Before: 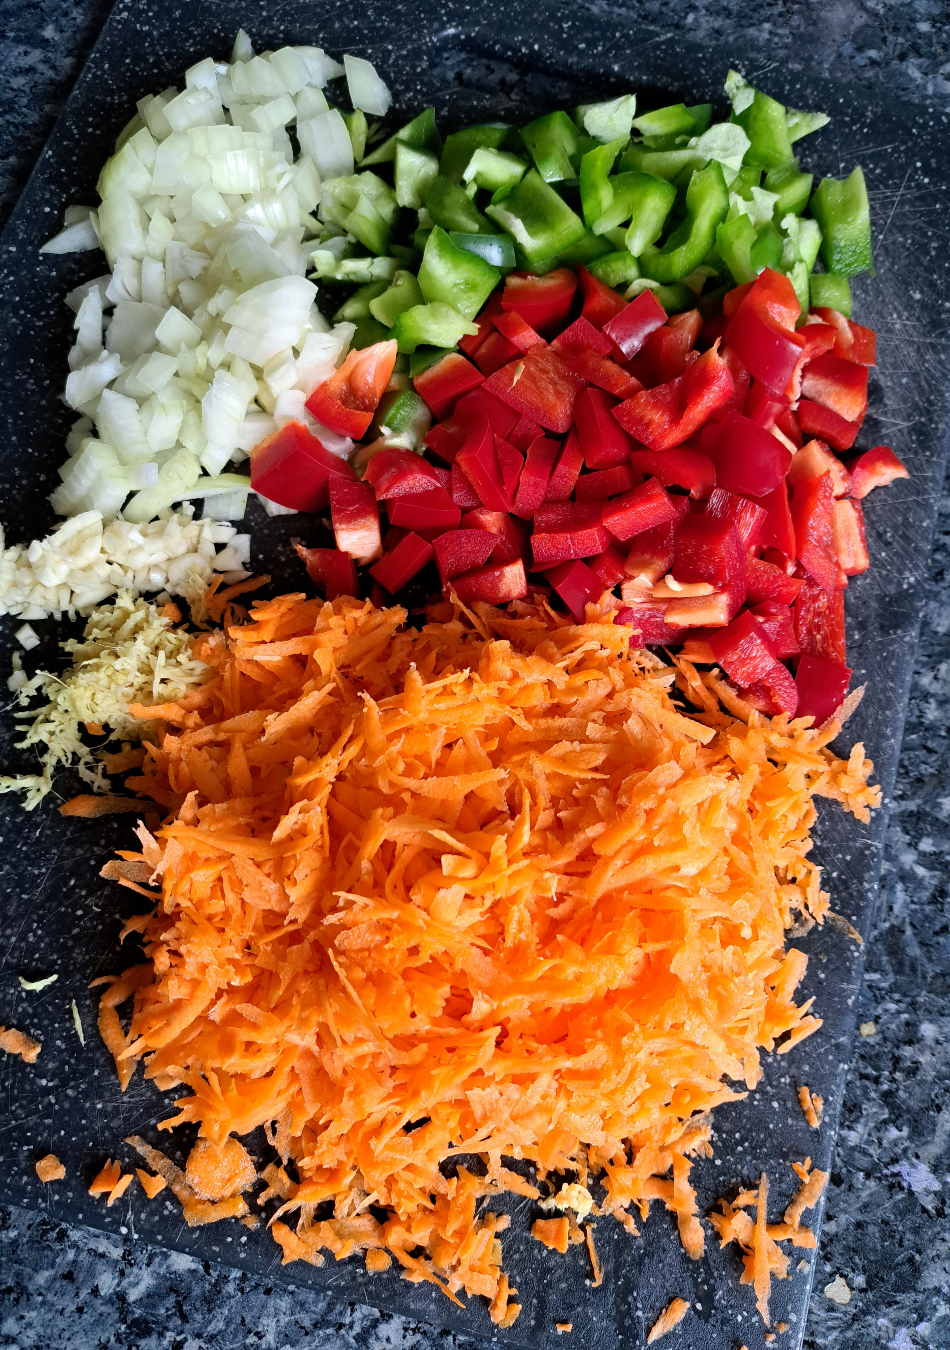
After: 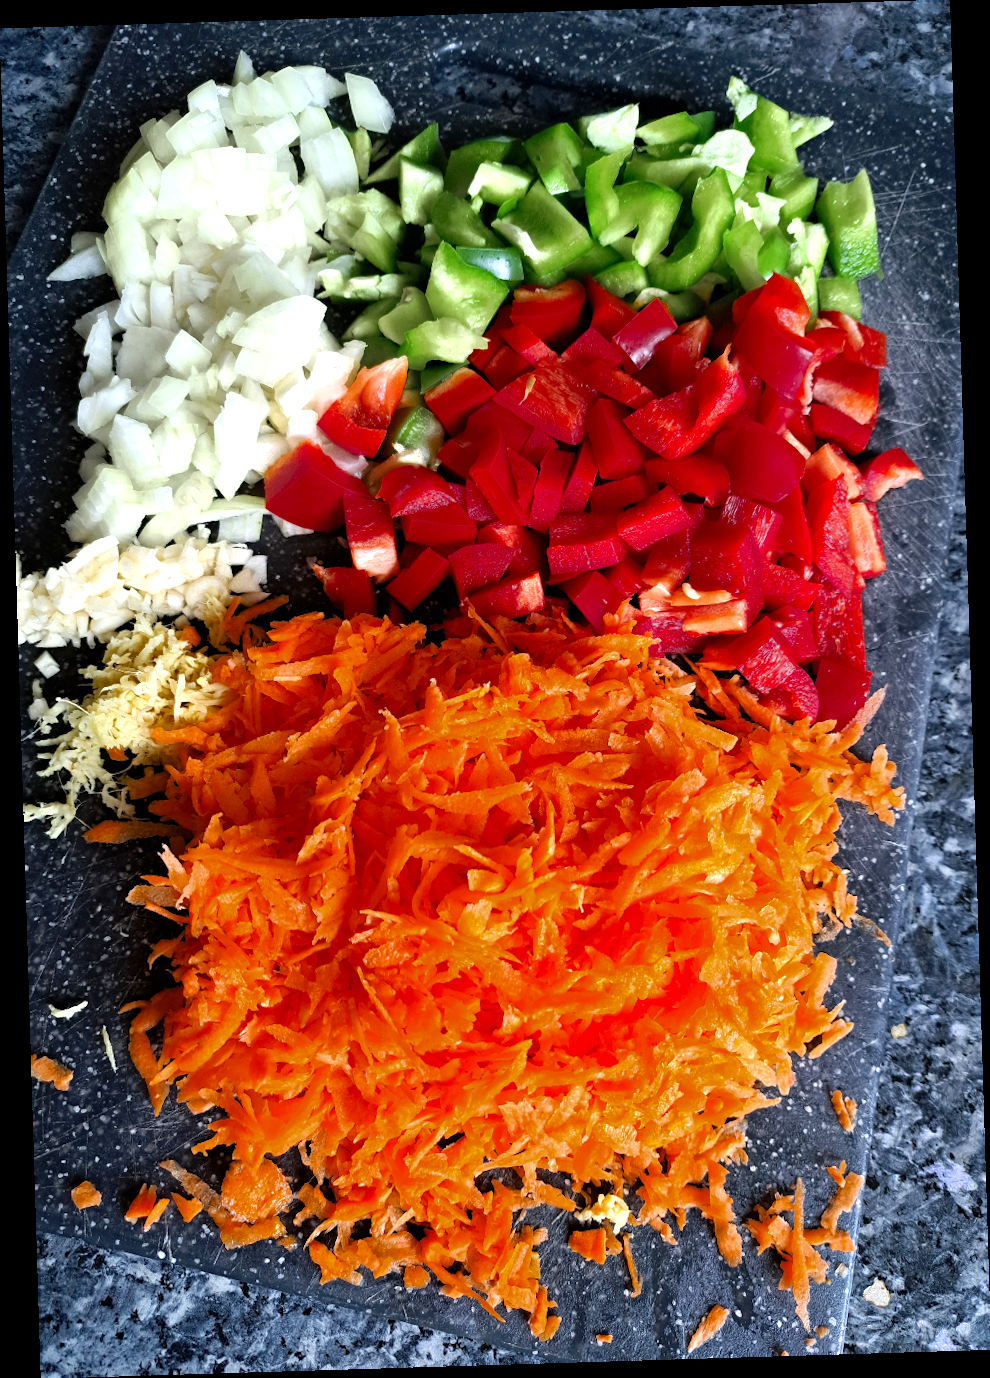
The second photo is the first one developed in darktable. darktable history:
rotate and perspective: rotation -1.75°, automatic cropping off
color zones: curves: ch0 [(0.11, 0.396) (0.195, 0.36) (0.25, 0.5) (0.303, 0.412) (0.357, 0.544) (0.75, 0.5) (0.967, 0.328)]; ch1 [(0, 0.468) (0.112, 0.512) (0.202, 0.6) (0.25, 0.5) (0.307, 0.352) (0.357, 0.544) (0.75, 0.5) (0.963, 0.524)]
exposure: exposure 0.64 EV, compensate highlight preservation false
